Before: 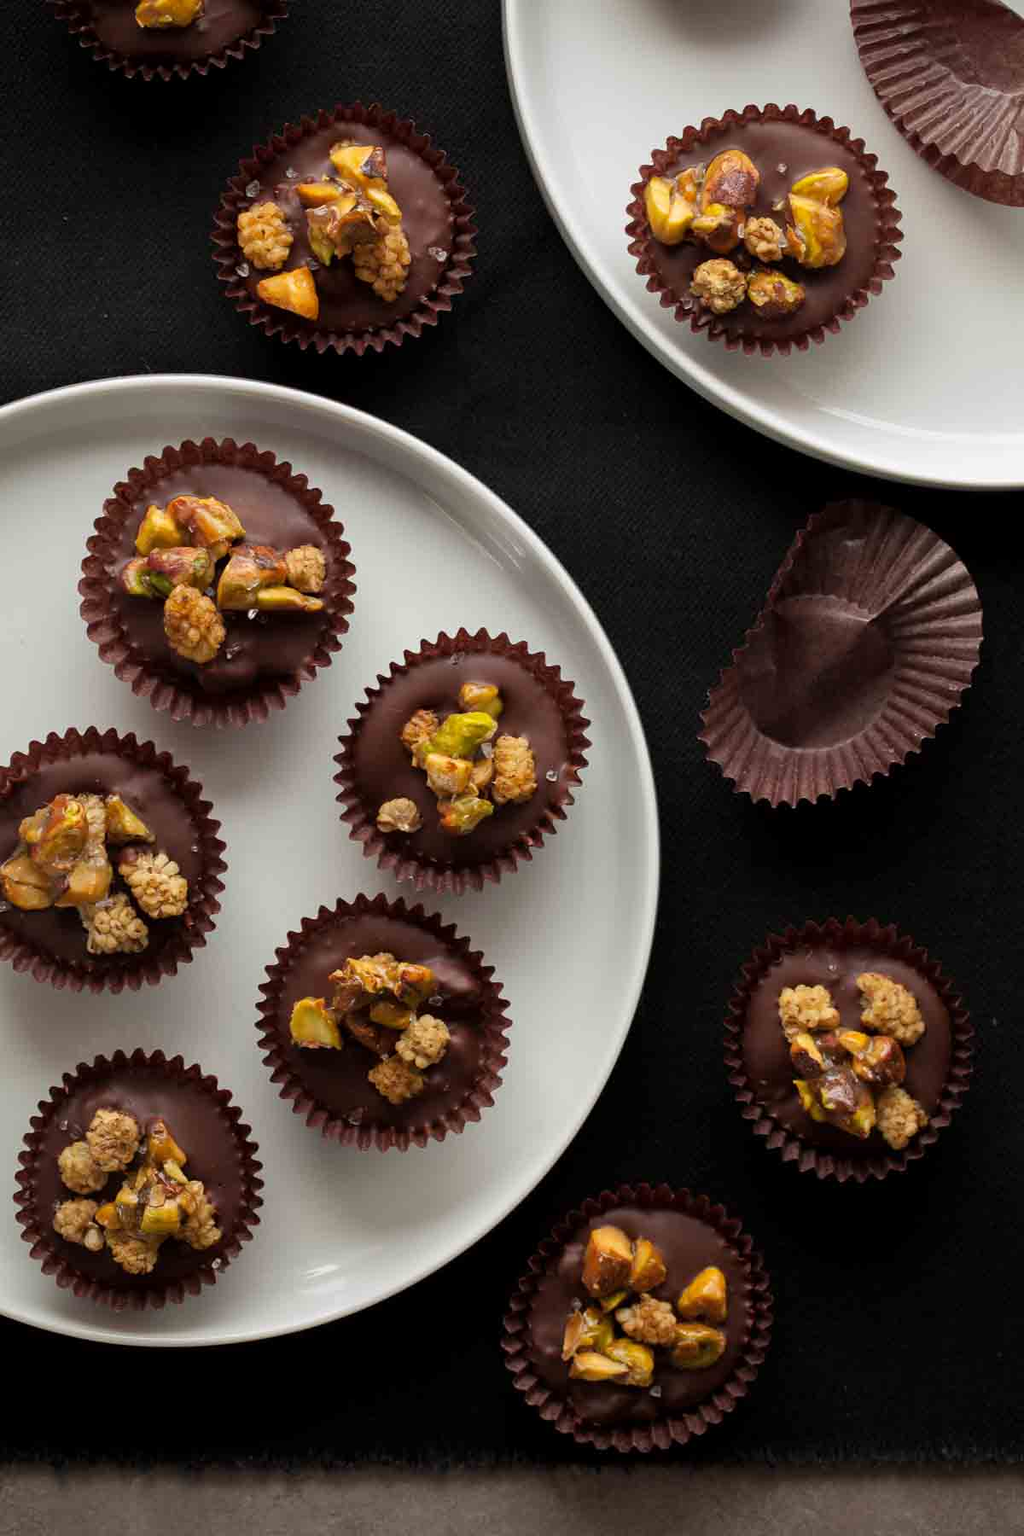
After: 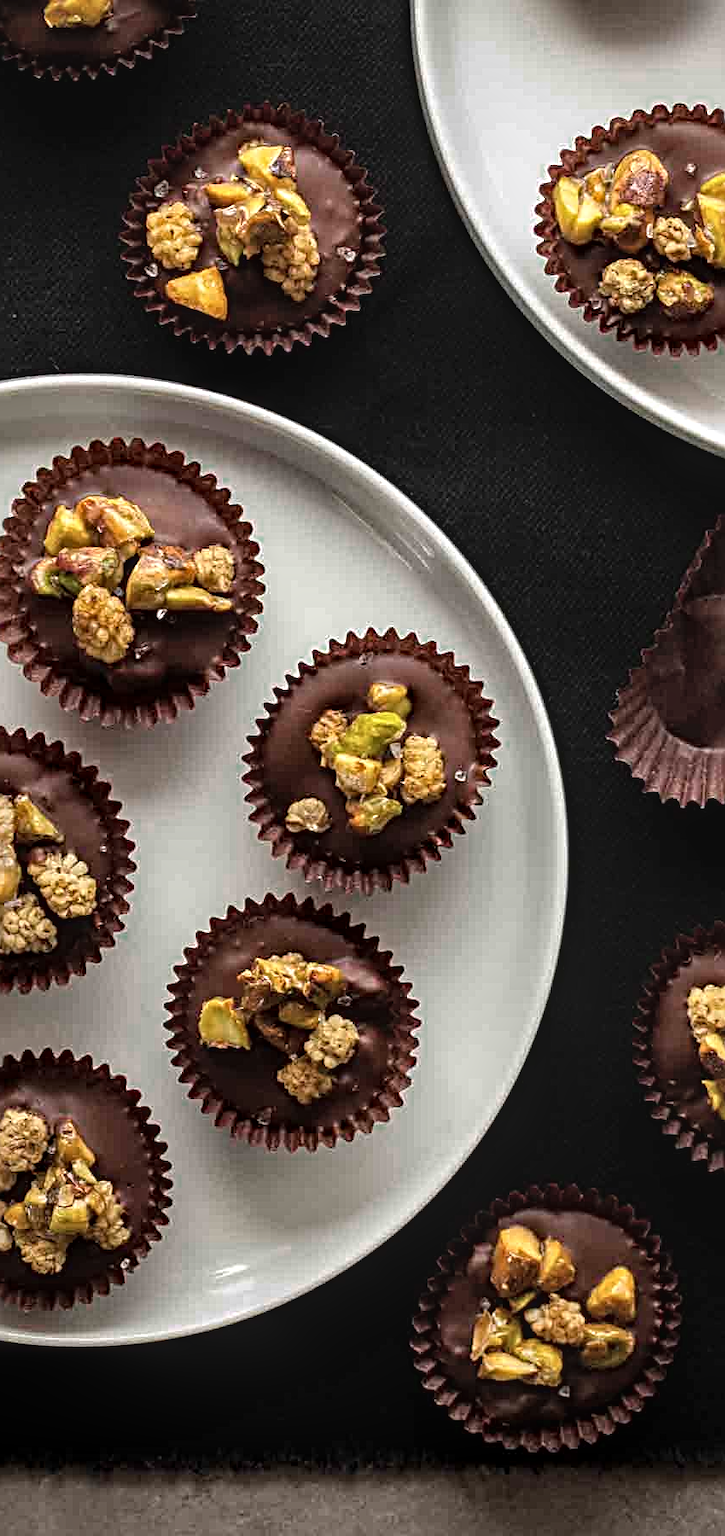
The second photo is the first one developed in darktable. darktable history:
sharpen: radius 3.996
crop and rotate: left 8.986%, right 20.153%
haze removal: compatibility mode true, adaptive false
tone equalizer: -8 EV -0.379 EV, -7 EV -0.414 EV, -6 EV -0.33 EV, -5 EV -0.192 EV, -3 EV 0.228 EV, -2 EV 0.333 EV, -1 EV 0.393 EV, +0 EV 0.39 EV
local contrast: highlights 38%, shadows 60%, detail 138%, midtone range 0.51
exposure: compensate highlight preservation false
contrast brightness saturation: contrast -0.091, saturation -0.097
color zones: curves: ch0 [(0, 0.558) (0.143, 0.548) (0.286, 0.447) (0.429, 0.259) (0.571, 0.5) (0.714, 0.5) (0.857, 0.593) (1, 0.558)]; ch1 [(0, 0.543) (0.01, 0.544) (0.12, 0.492) (0.248, 0.458) (0.5, 0.534) (0.748, 0.5) (0.99, 0.469) (1, 0.543)]; ch2 [(0, 0.507) (0.143, 0.522) (0.286, 0.505) (0.429, 0.5) (0.571, 0.5) (0.714, 0.5) (0.857, 0.5) (1, 0.507)]
